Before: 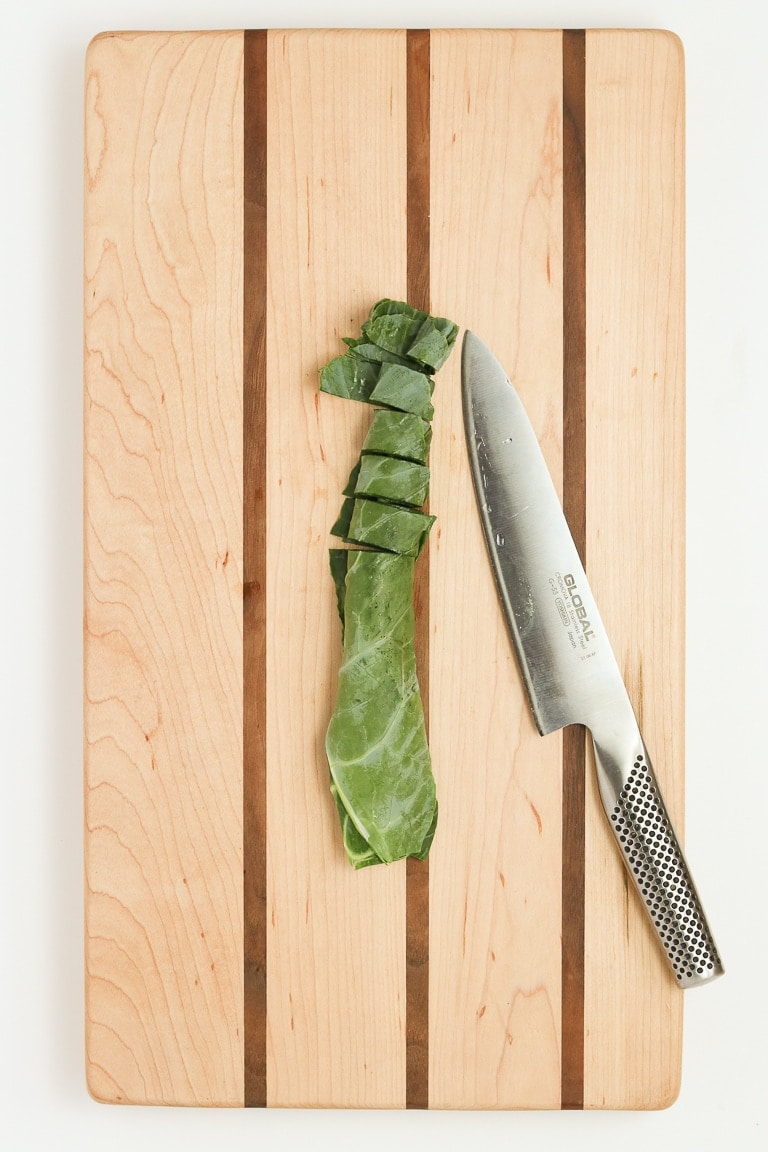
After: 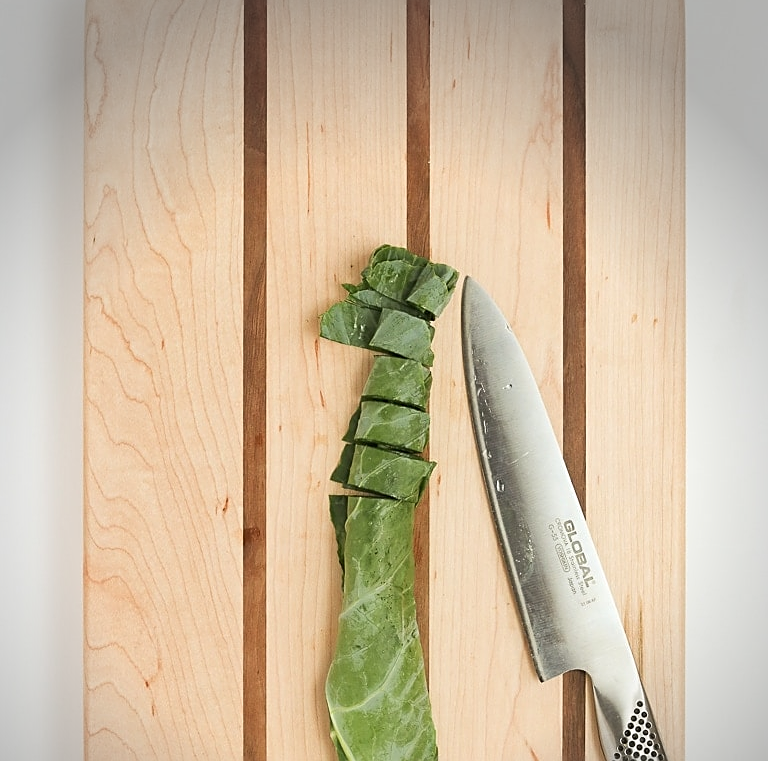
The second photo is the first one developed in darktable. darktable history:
vignetting: center (-0.029, 0.243)
sharpen: on, module defaults
tone equalizer: edges refinement/feathering 500, mask exposure compensation -1.57 EV, preserve details no
contrast equalizer: y [[0.546, 0.552, 0.554, 0.554, 0.552, 0.546], [0.5 ×6], [0.5 ×6], [0 ×6], [0 ×6]], mix -0.191
crop and rotate: top 4.723%, bottom 29.156%
